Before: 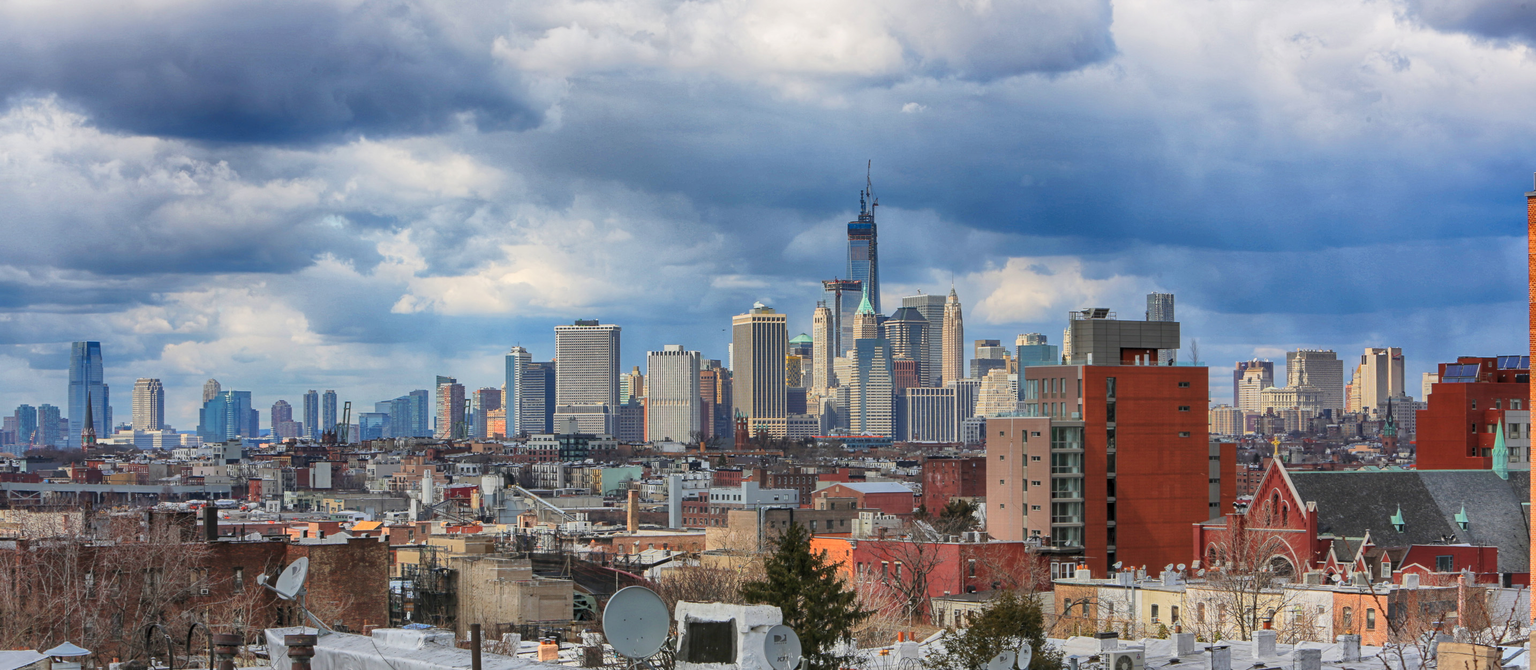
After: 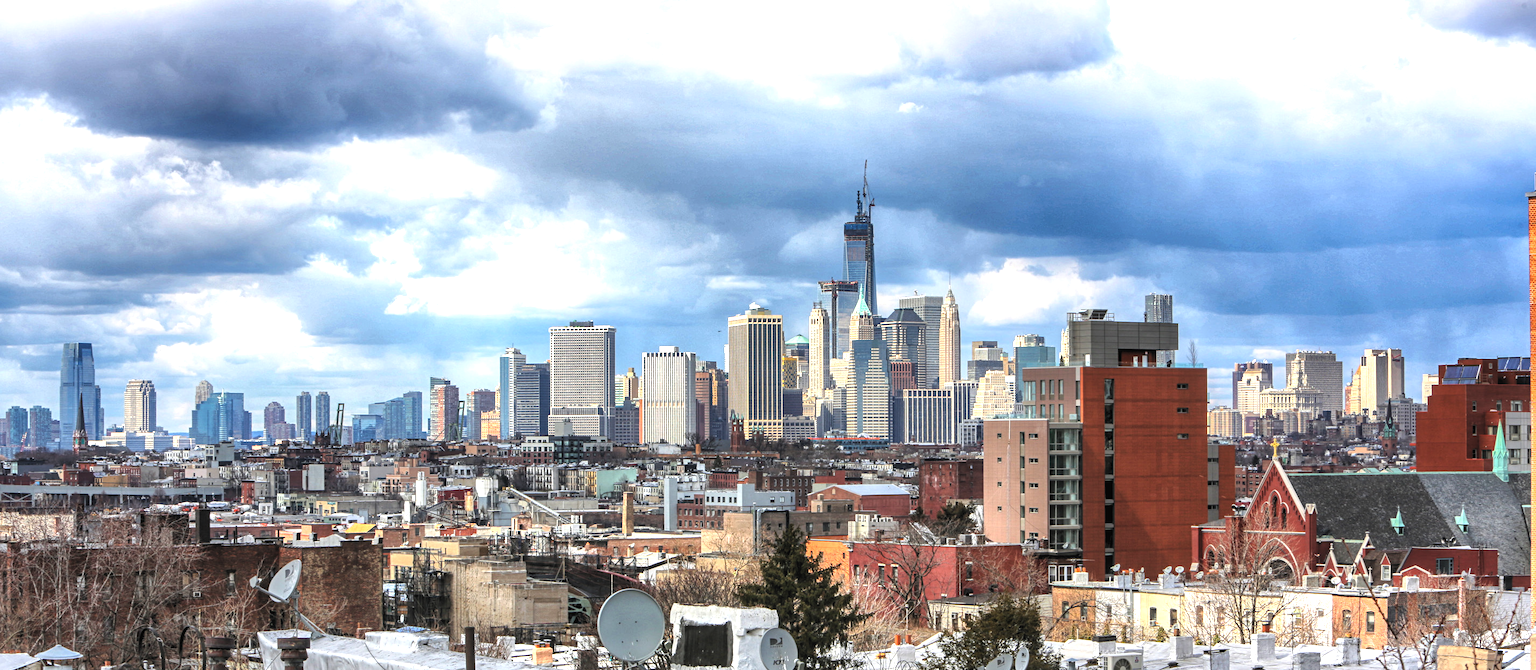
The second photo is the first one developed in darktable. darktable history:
exposure: black level correction 0, exposure 1 EV, compensate exposure bias true, compensate highlight preservation false
crop and rotate: left 0.614%, top 0.179%, bottom 0.309%
tone equalizer: on, module defaults
shadows and highlights: radius 93.07, shadows -14.46, white point adjustment 0.23, highlights 31.48, compress 48.23%, highlights color adjustment 52.79%, soften with gaussian
local contrast: detail 110%
levels: levels [0.116, 0.574, 1]
